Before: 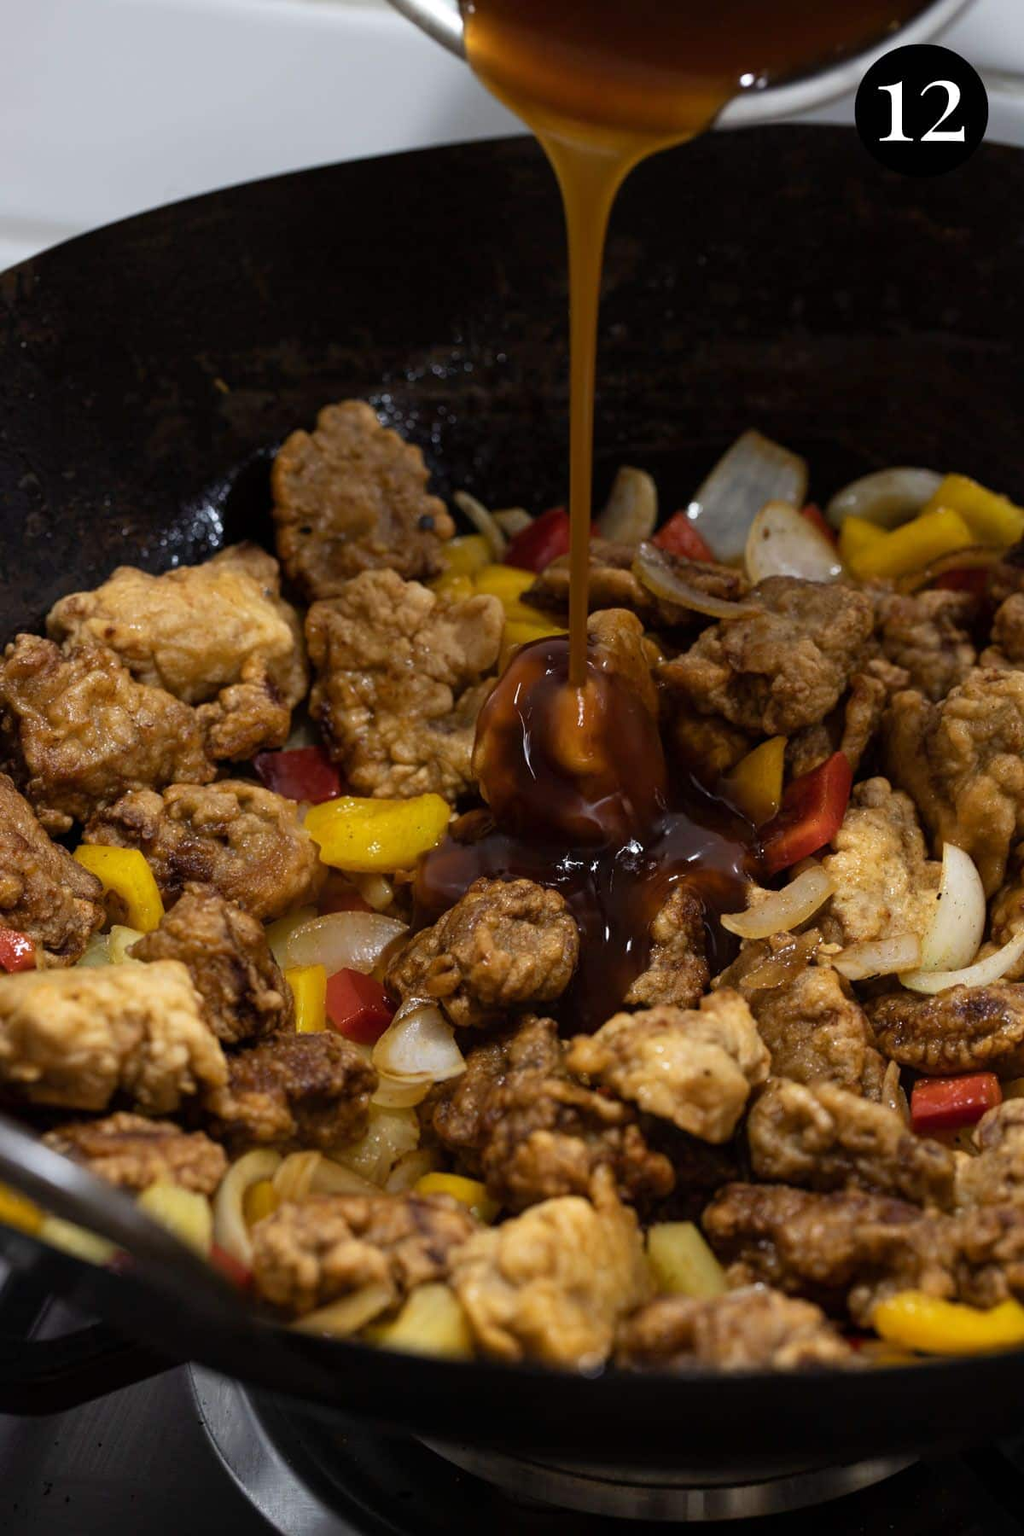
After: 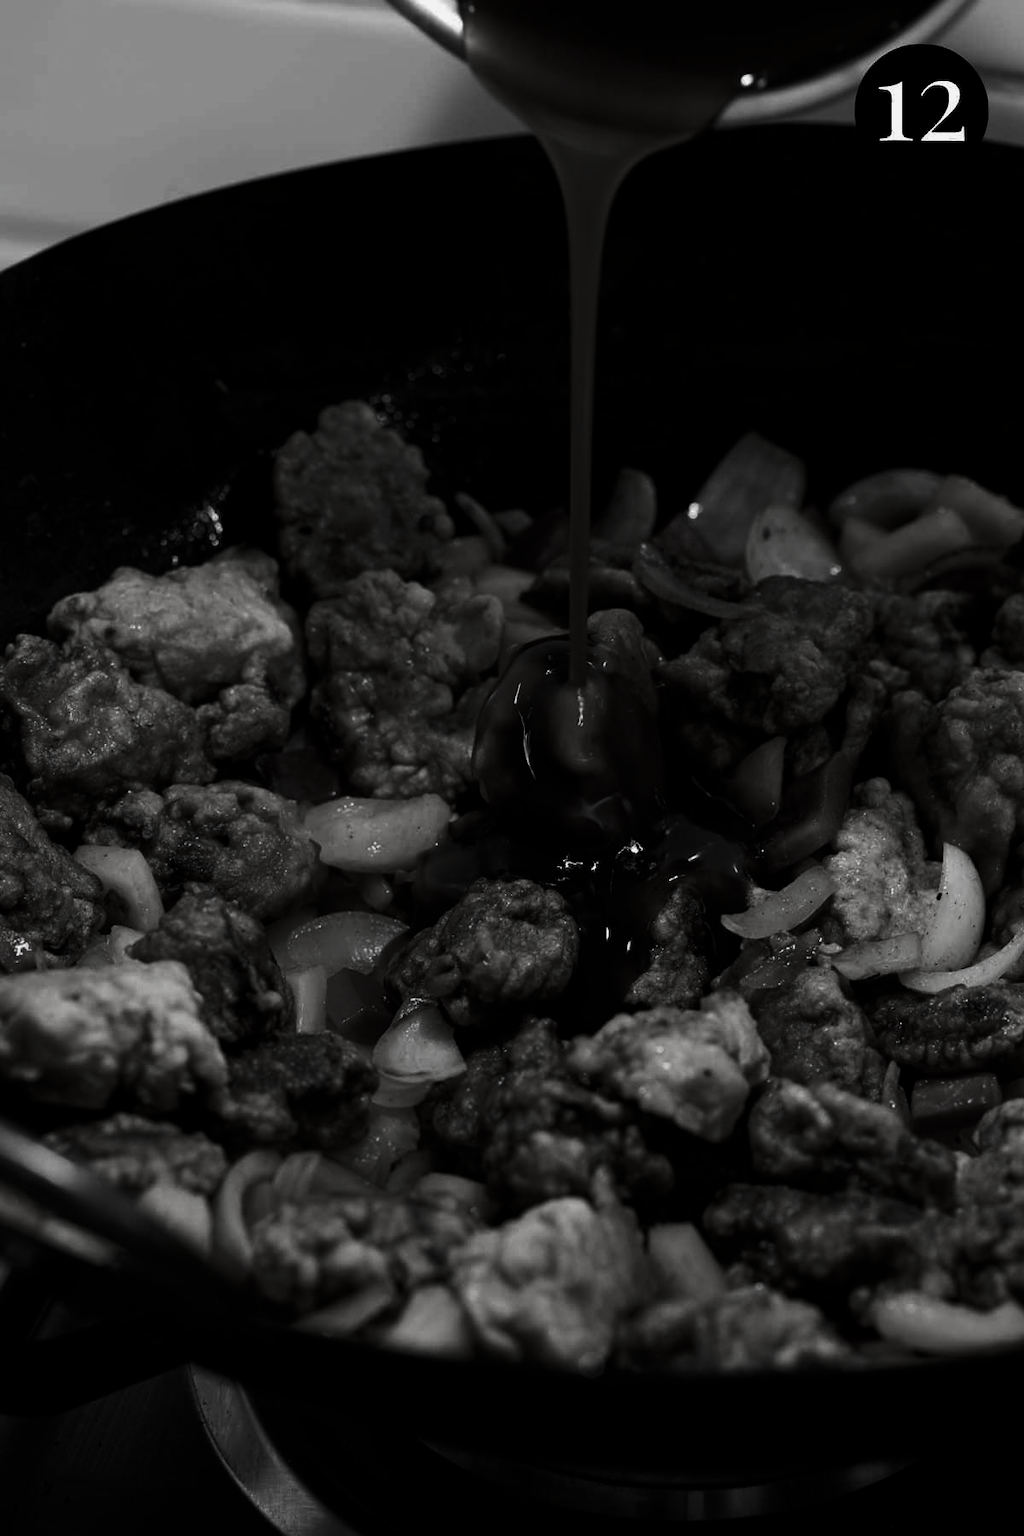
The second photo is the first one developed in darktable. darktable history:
contrast brightness saturation: contrast -0.039, brightness -0.606, saturation -0.983
